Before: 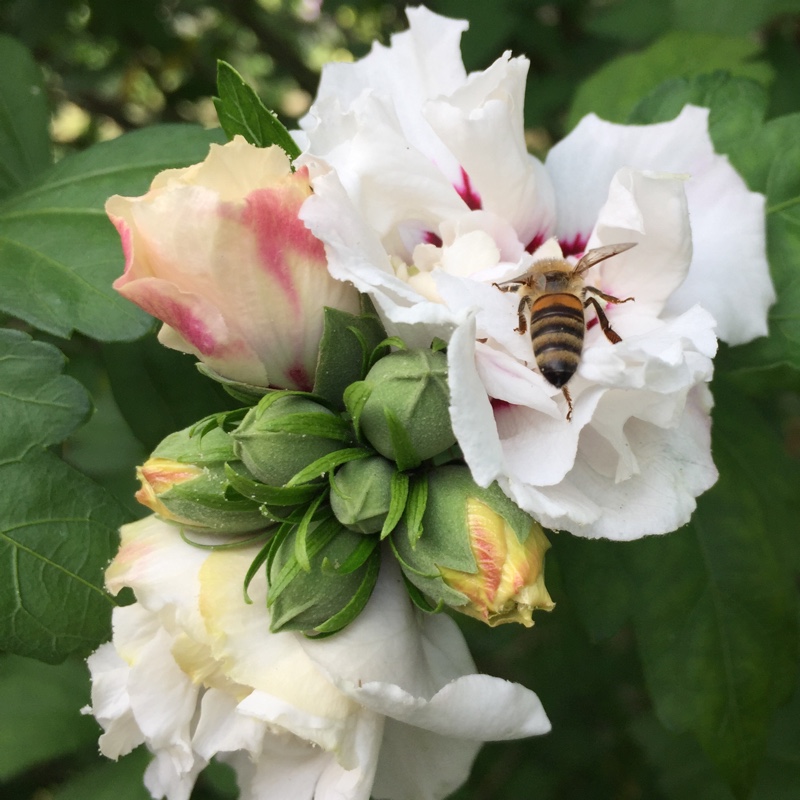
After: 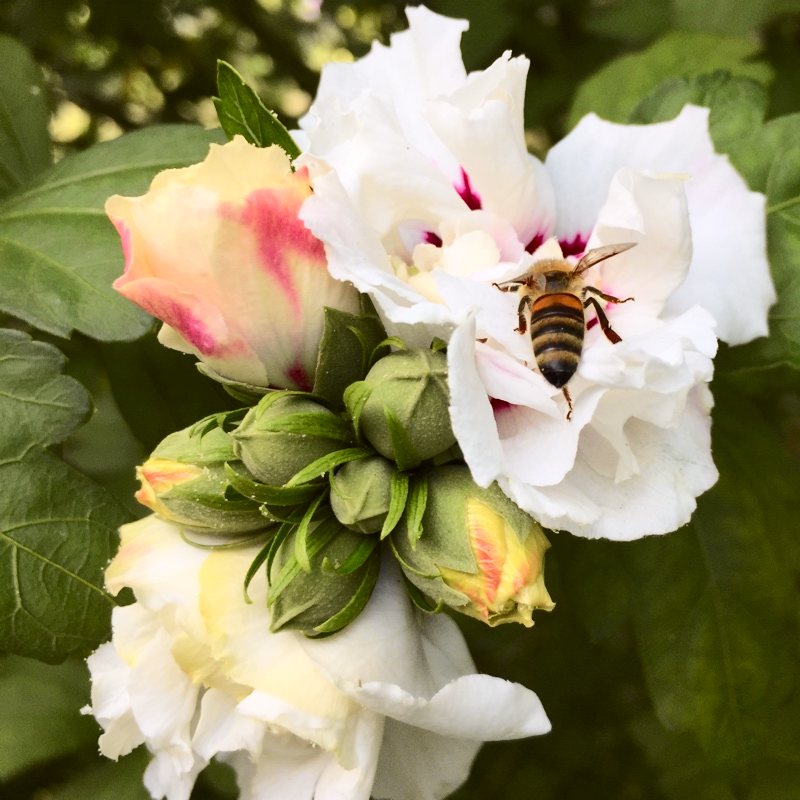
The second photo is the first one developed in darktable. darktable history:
tone curve: curves: ch0 [(0, 0) (0.239, 0.248) (0.508, 0.606) (0.828, 0.878) (1, 1)]; ch1 [(0, 0) (0.401, 0.42) (0.442, 0.47) (0.492, 0.498) (0.511, 0.516) (0.555, 0.586) (0.681, 0.739) (1, 1)]; ch2 [(0, 0) (0.411, 0.433) (0.5, 0.504) (0.545, 0.574) (1, 1)], color space Lab, independent channels, preserve colors none
shadows and highlights: low approximation 0.01, soften with gaussian
exposure: compensate highlight preservation false
contrast brightness saturation: contrast 0.14
